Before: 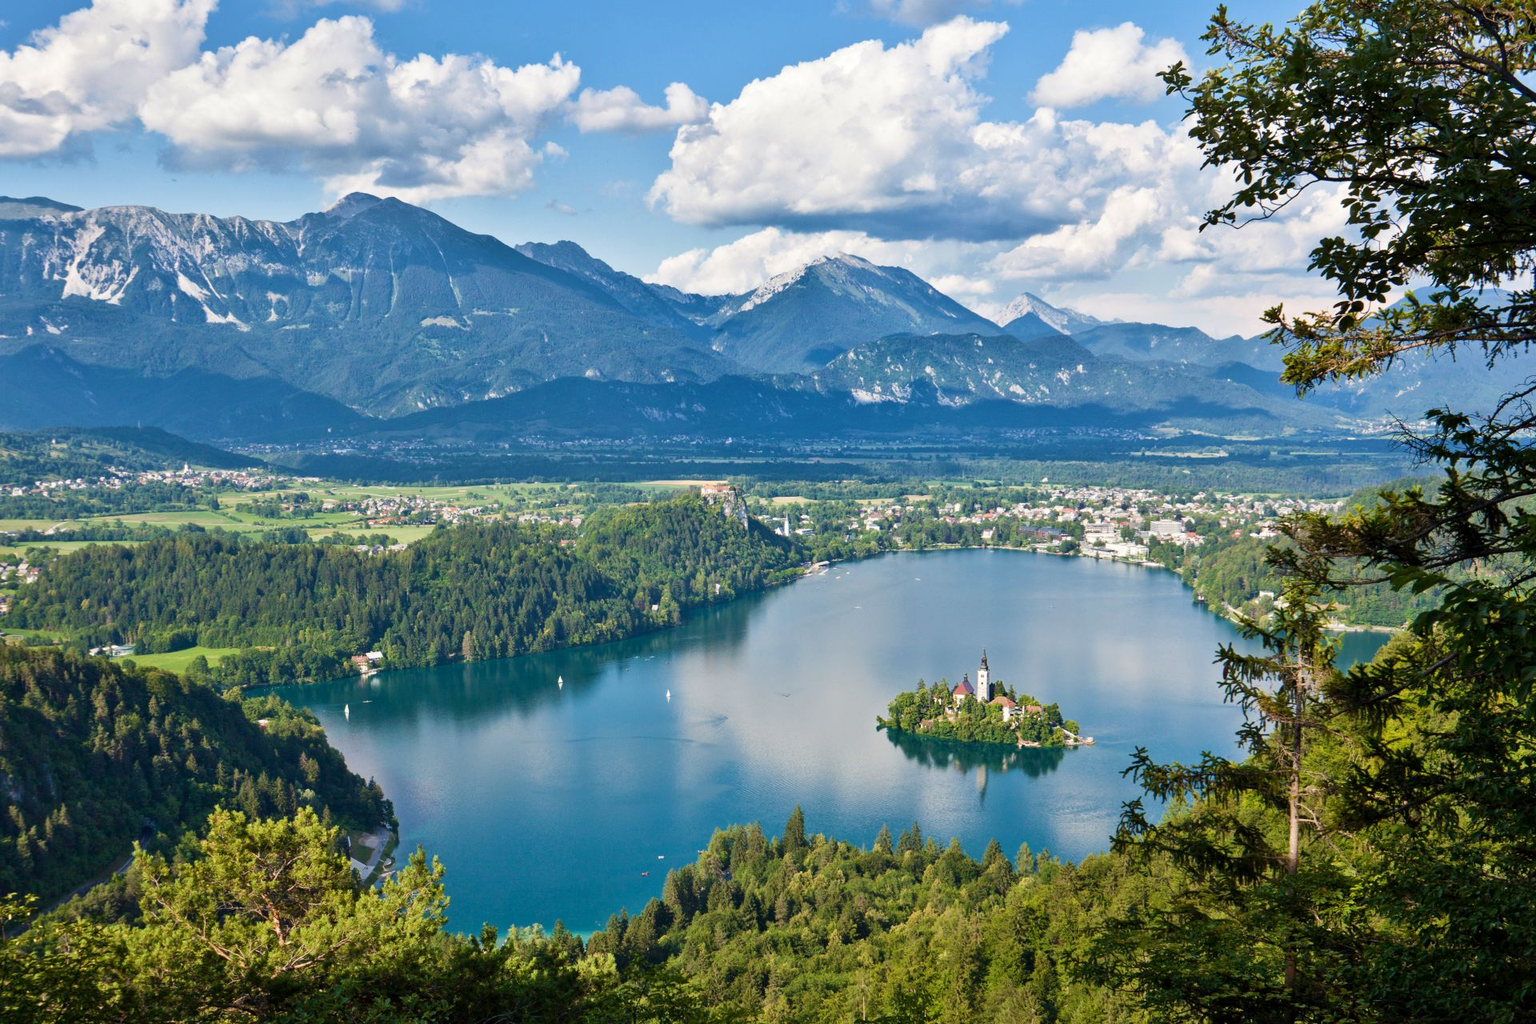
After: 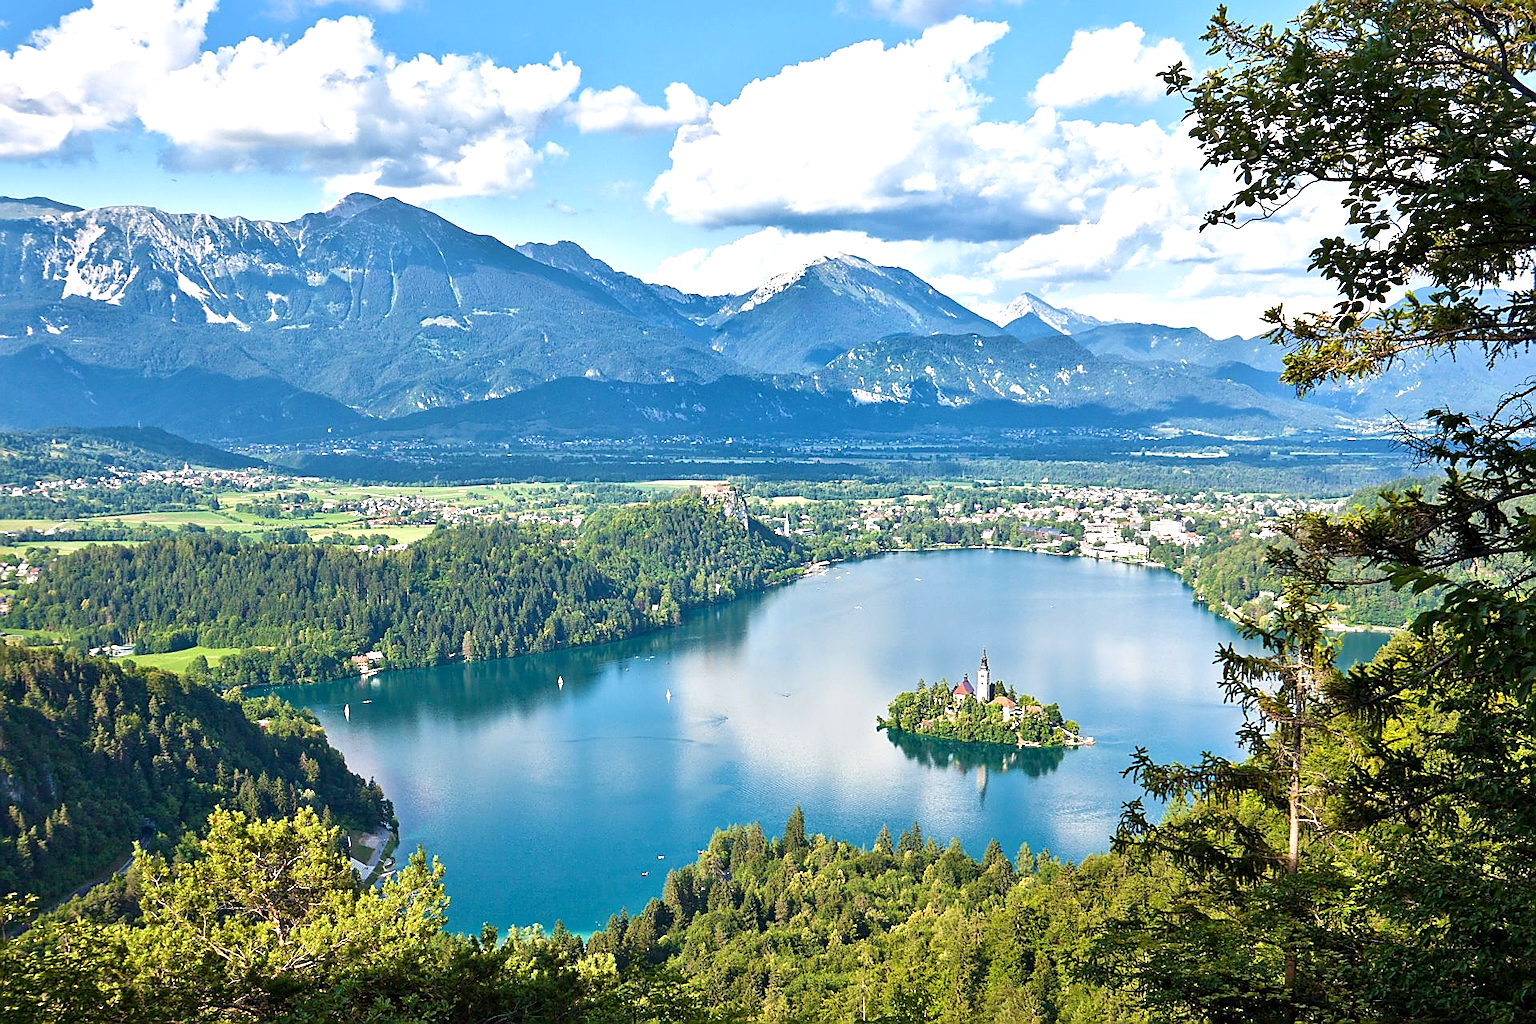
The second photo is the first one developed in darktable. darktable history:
exposure: exposure 0.639 EV, compensate exposure bias true, compensate highlight preservation false
sharpen: radius 1.384, amount 1.255, threshold 0.772
